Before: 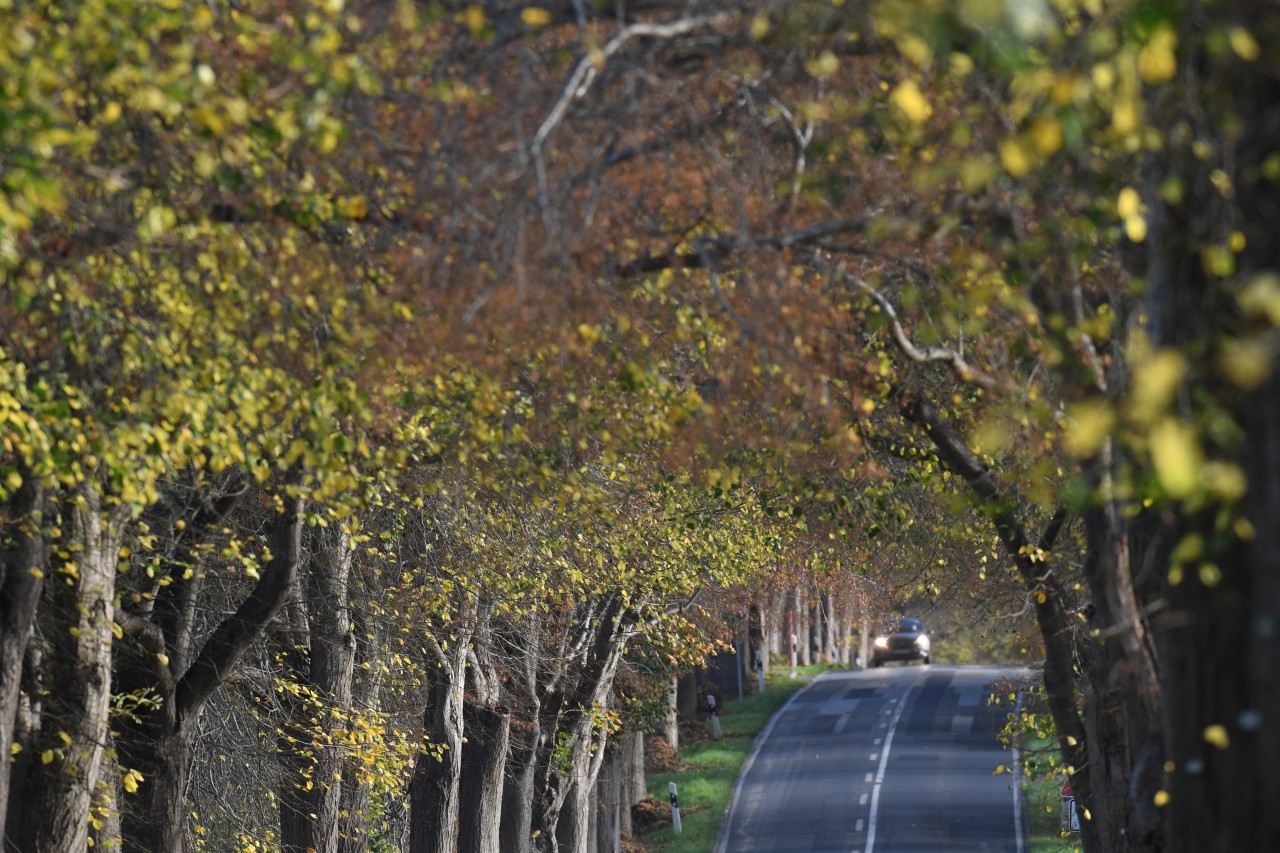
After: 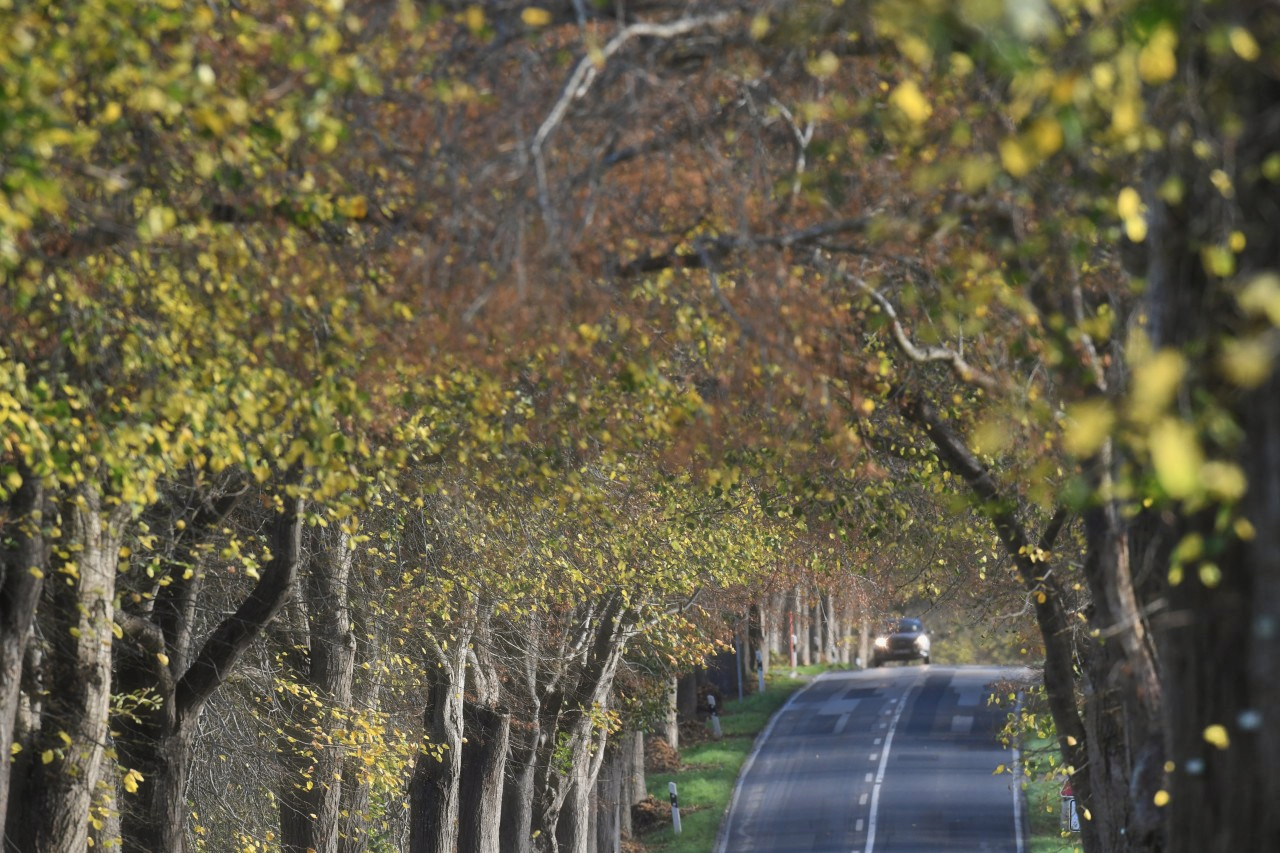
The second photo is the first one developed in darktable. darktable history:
shadows and highlights: white point adjustment 0.985, soften with gaussian
haze removal: strength -0.089, distance 0.36, compatibility mode true, adaptive false
